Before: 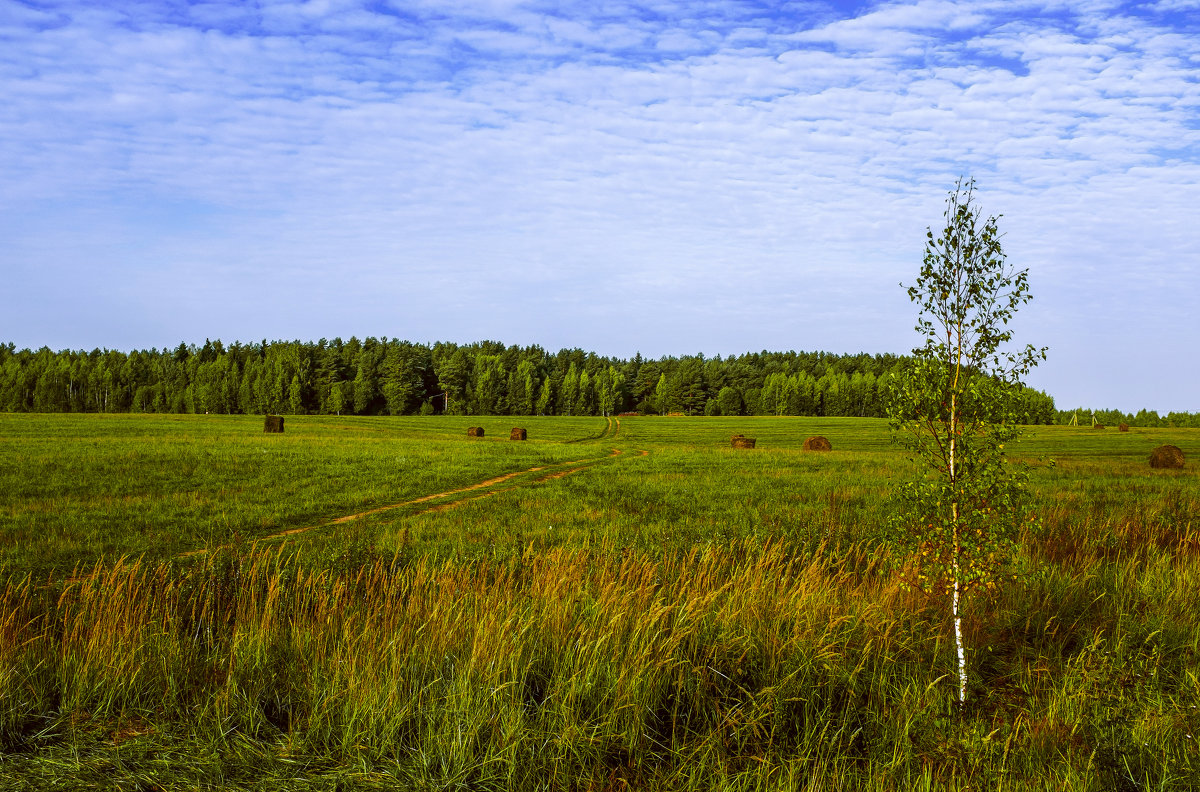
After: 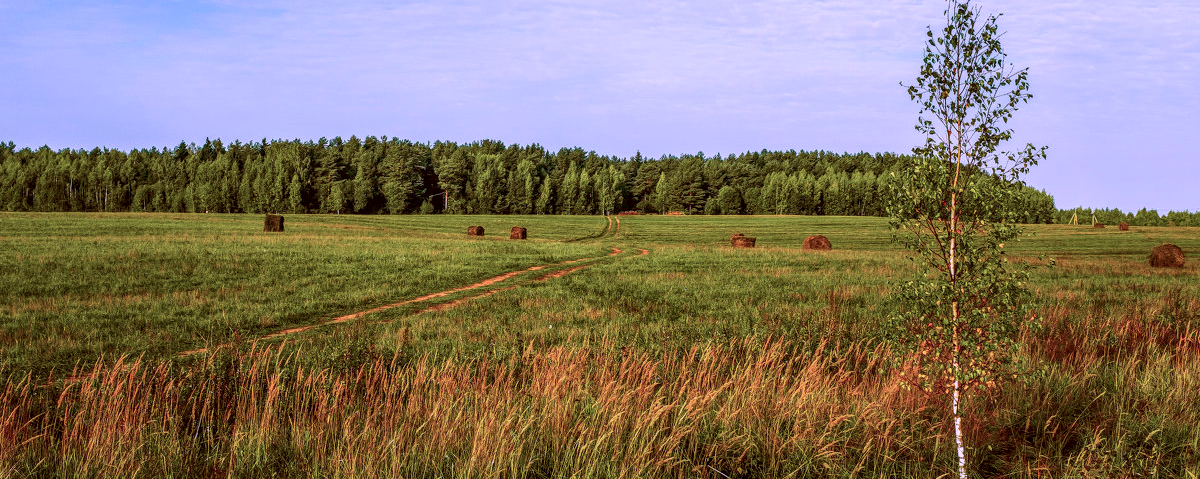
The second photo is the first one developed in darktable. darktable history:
exposure: exposure 0.129 EV, compensate exposure bias true, compensate highlight preservation false
crop and rotate: top 25.417%, bottom 14.045%
local contrast: on, module defaults
color correction: highlights a* 15.73, highlights b* -20.45
color balance rgb: shadows lift › chroma 3.912%, shadows lift › hue 90.95°, perceptual saturation grading › global saturation -11.436%, contrast -9.628%
